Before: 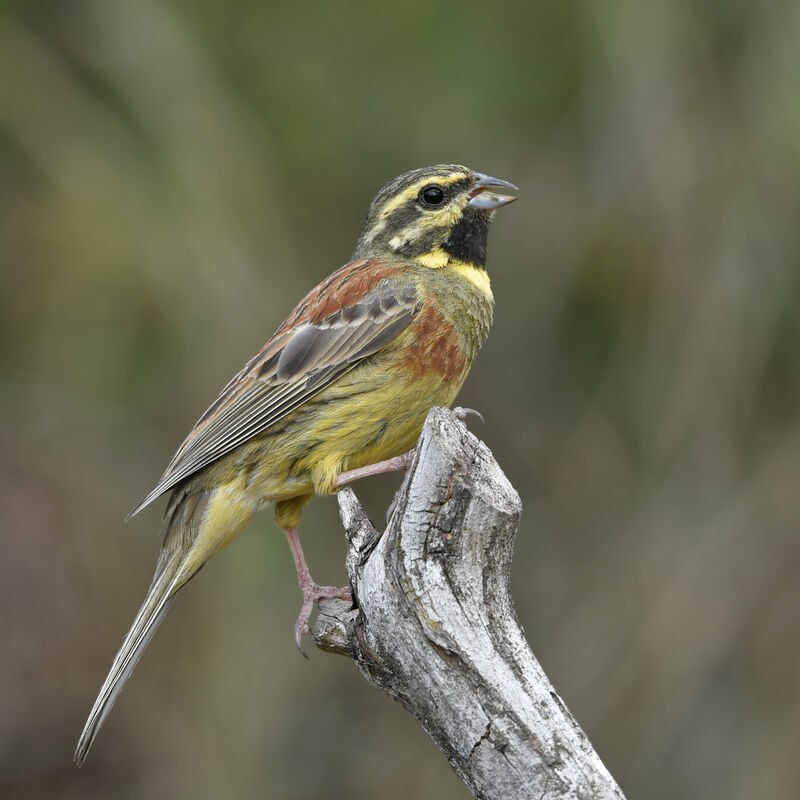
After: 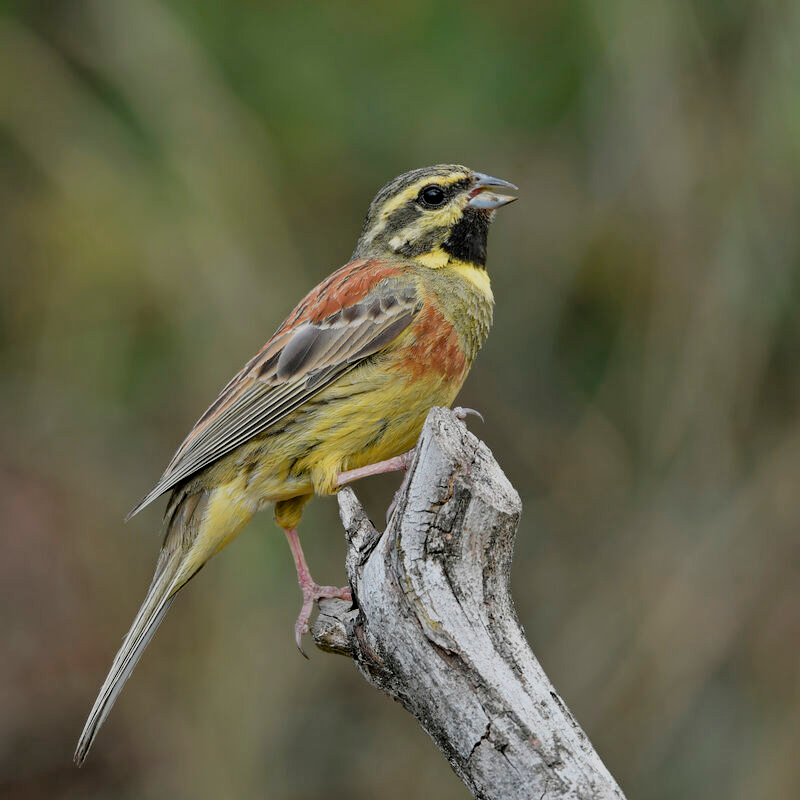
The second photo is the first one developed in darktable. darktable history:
filmic rgb: black relative exposure -7.65 EV, white relative exposure 4.56 EV, hardness 3.61, color science v6 (2022)
haze removal: compatibility mode true, adaptive false
